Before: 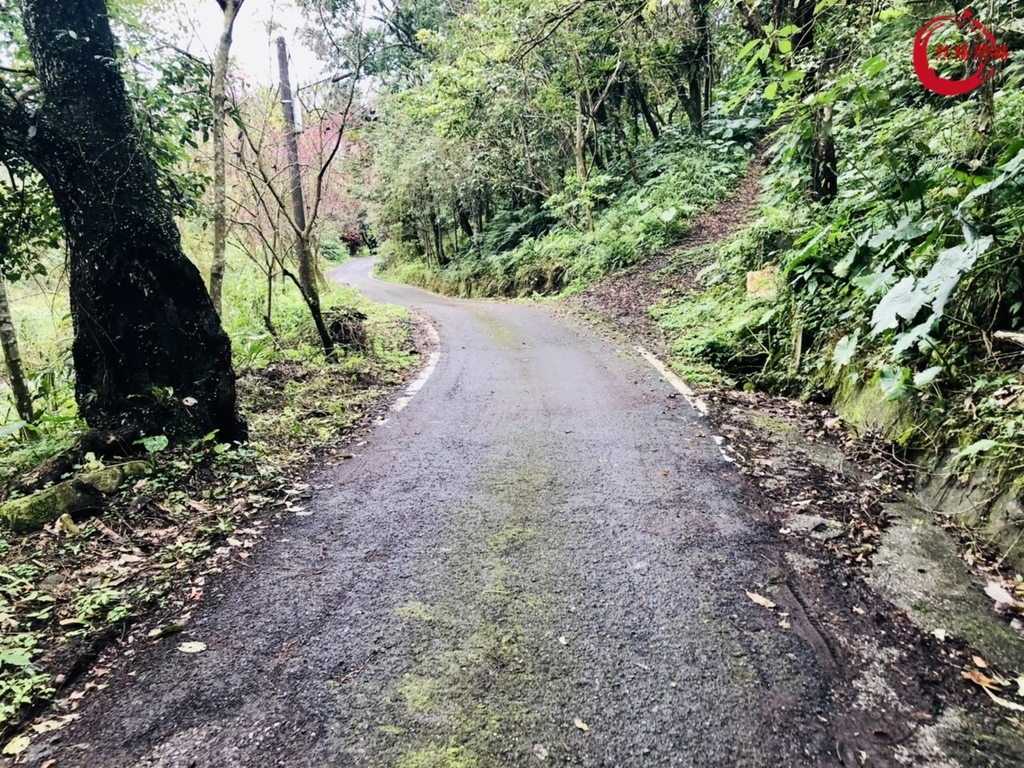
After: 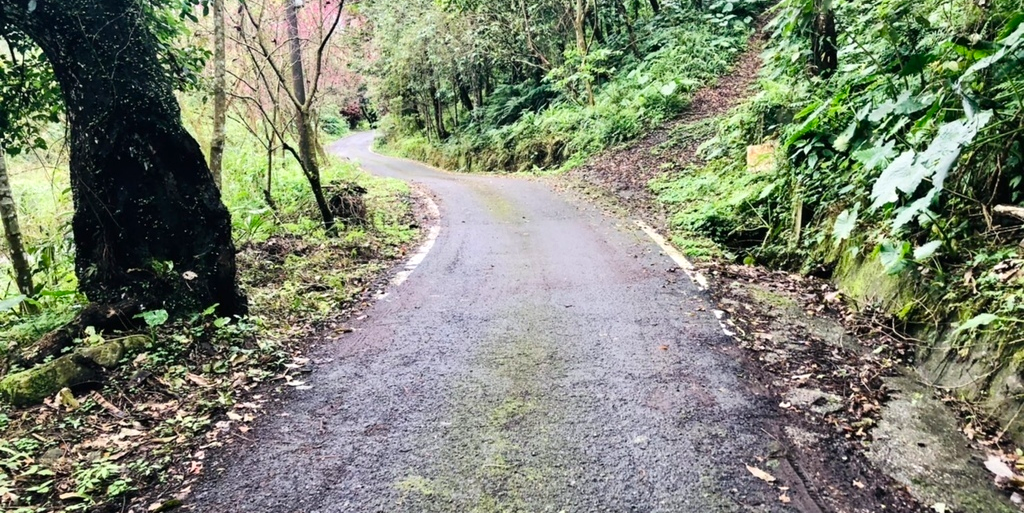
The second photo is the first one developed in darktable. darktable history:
crop: top 16.423%, bottom 16.765%
exposure: exposure 0.172 EV, compensate highlight preservation false
